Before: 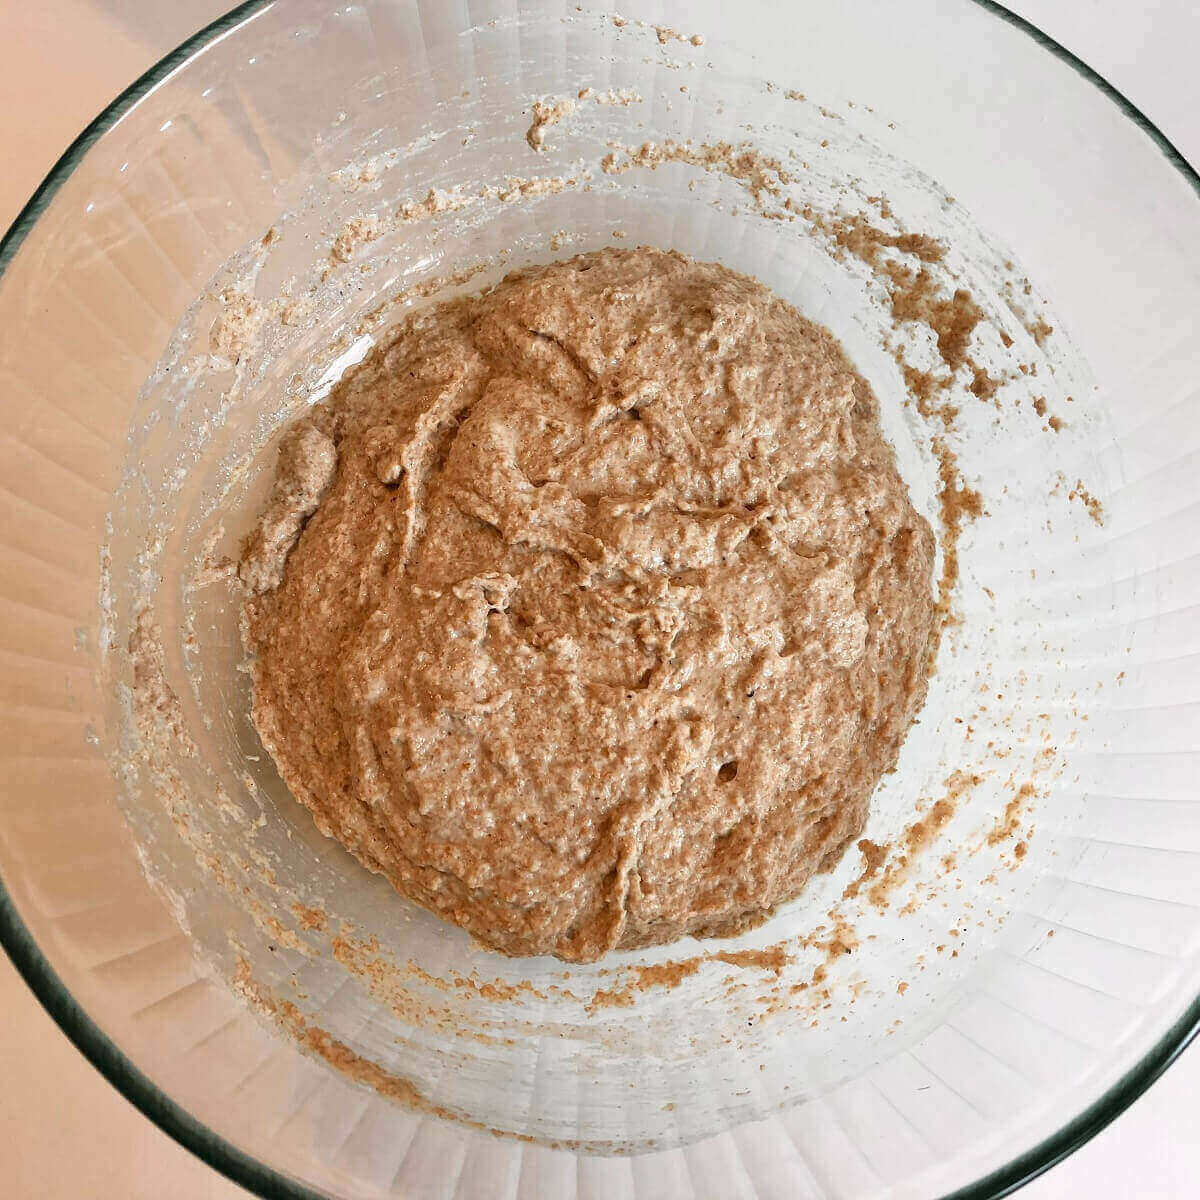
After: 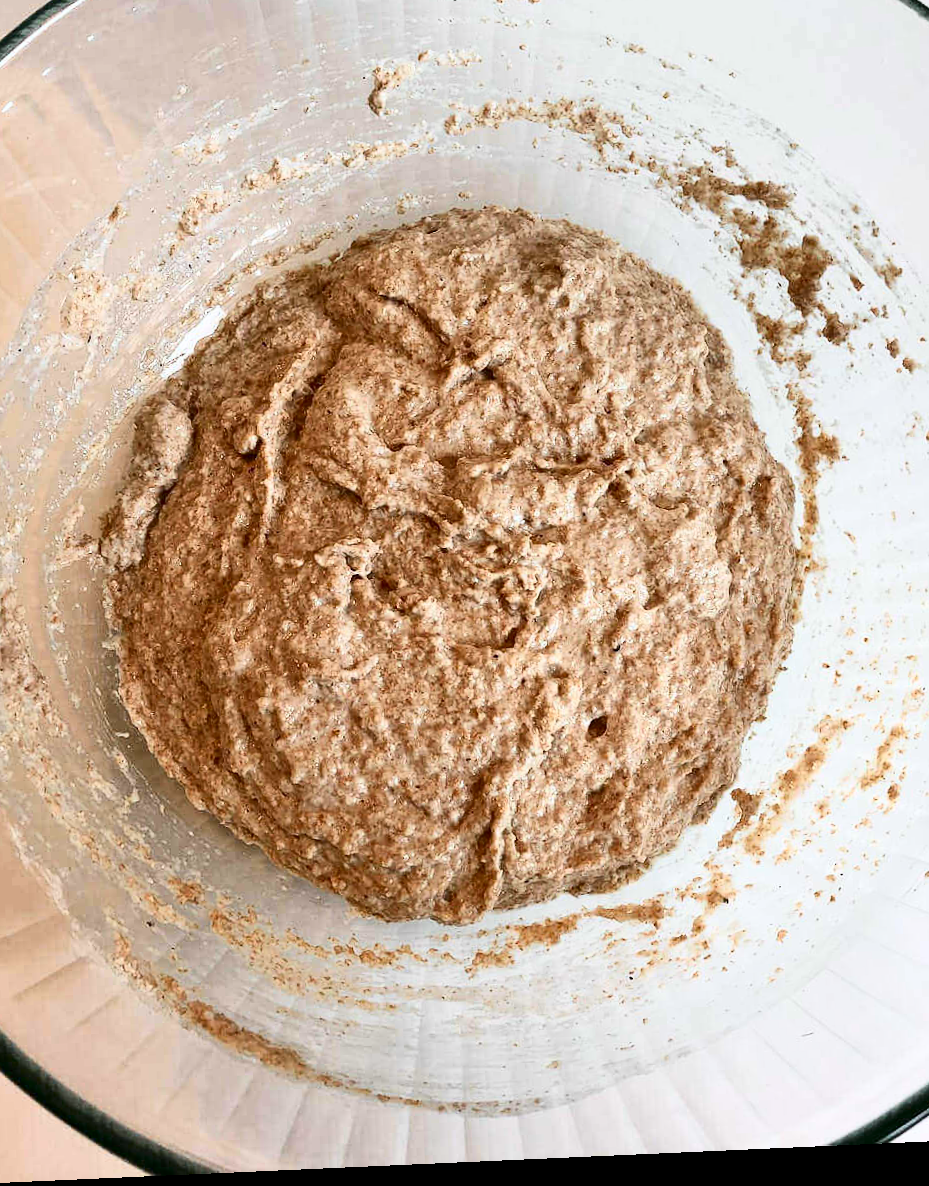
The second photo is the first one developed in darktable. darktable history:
contrast brightness saturation: contrast 0.28
crop and rotate: left 13.15%, top 5.251%, right 12.609%
rotate and perspective: rotation -2.56°, automatic cropping off
white balance: red 0.982, blue 1.018
